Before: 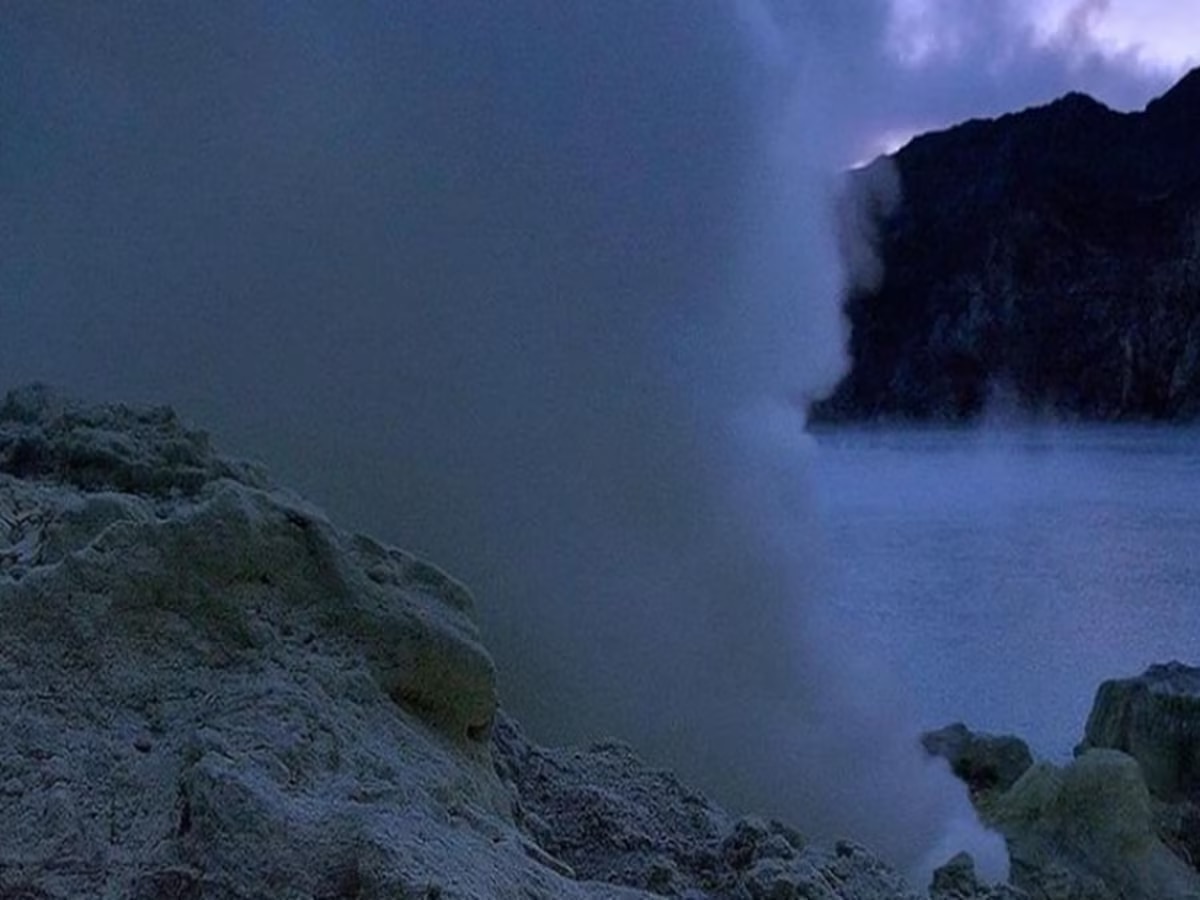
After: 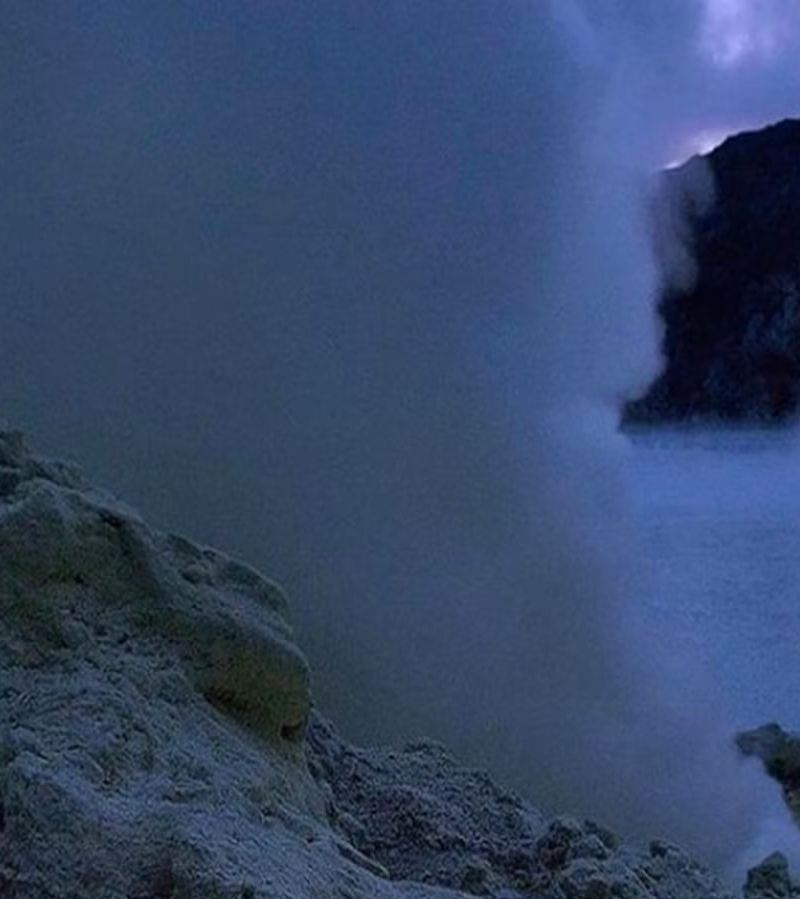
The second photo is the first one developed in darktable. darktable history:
crop and rotate: left 15.546%, right 17.787%
color balance: output saturation 110%
